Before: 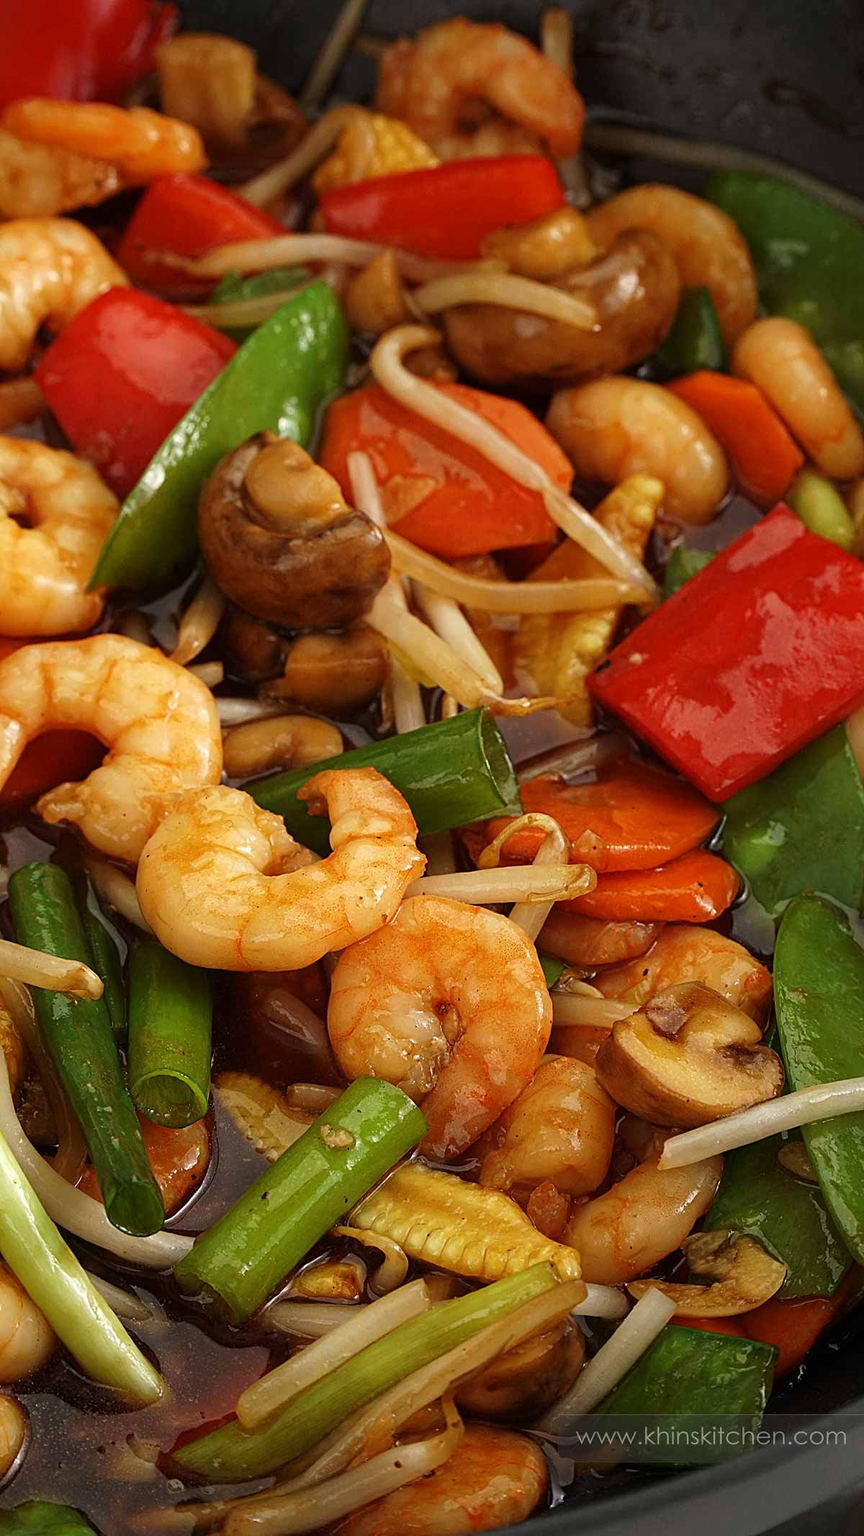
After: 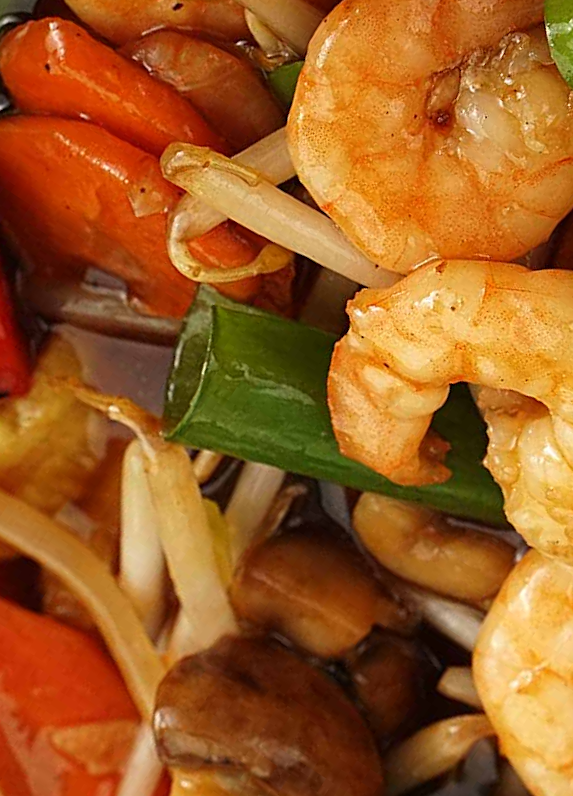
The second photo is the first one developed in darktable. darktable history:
crop and rotate: angle 147°, left 9.124%, top 15.611%, right 4.554%, bottom 16.955%
